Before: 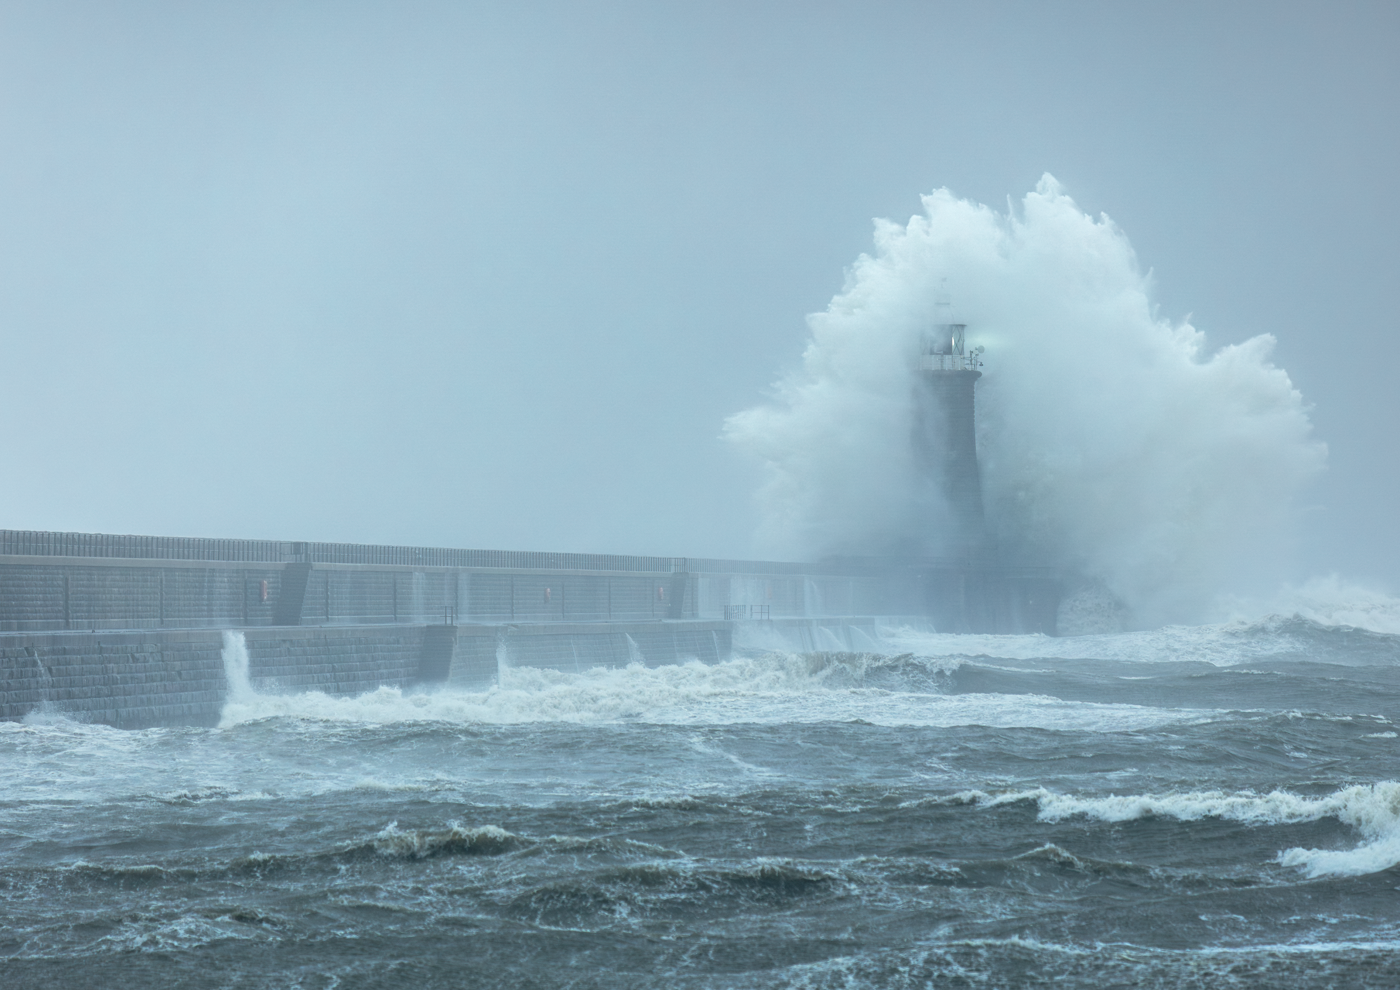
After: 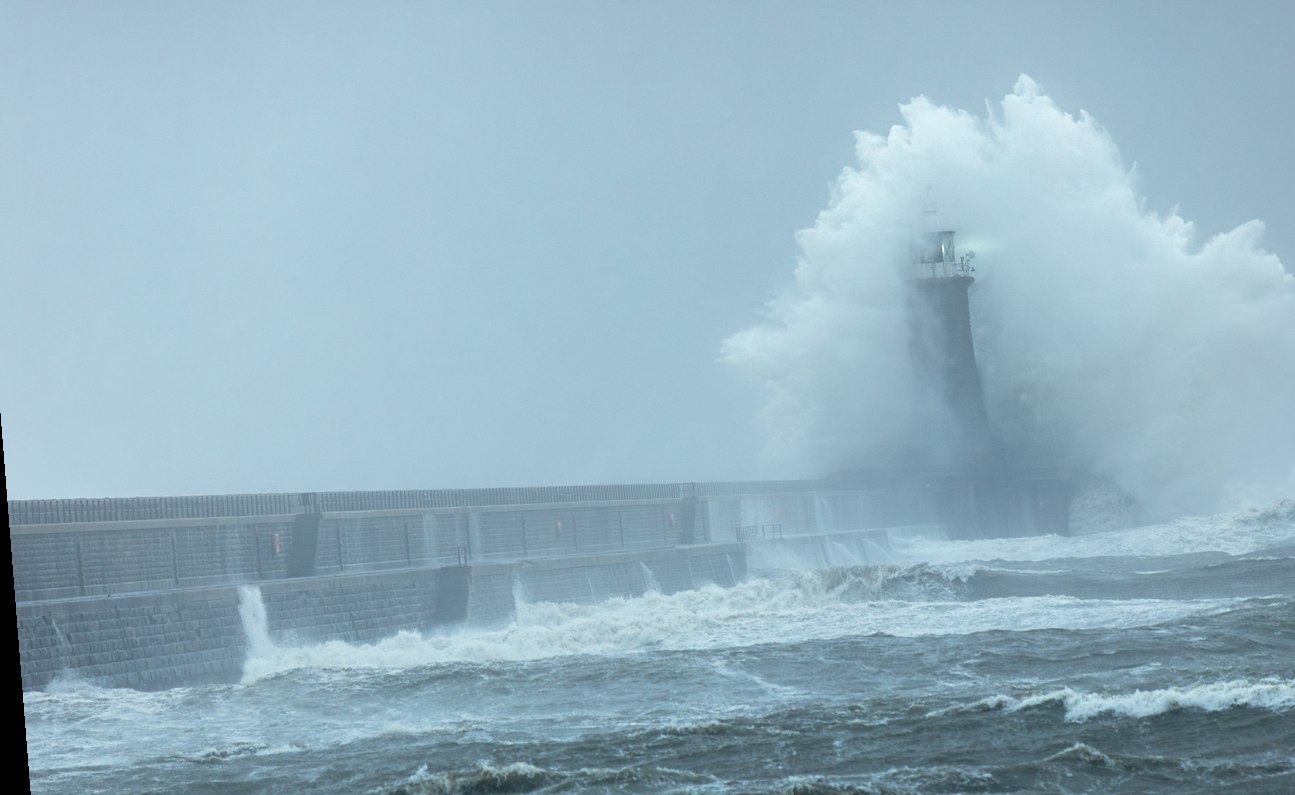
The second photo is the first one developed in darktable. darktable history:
crop and rotate: left 2.425%, top 11.305%, right 9.6%, bottom 15.08%
rotate and perspective: rotation -4.2°, shear 0.006, automatic cropping off
